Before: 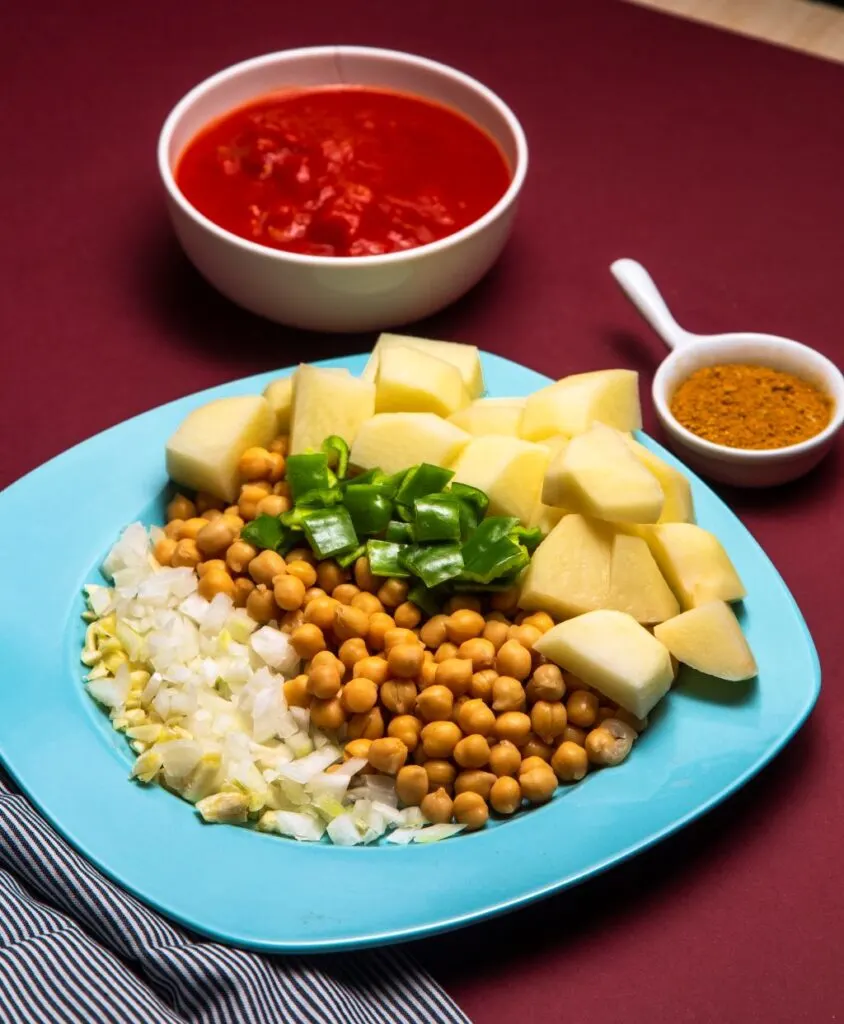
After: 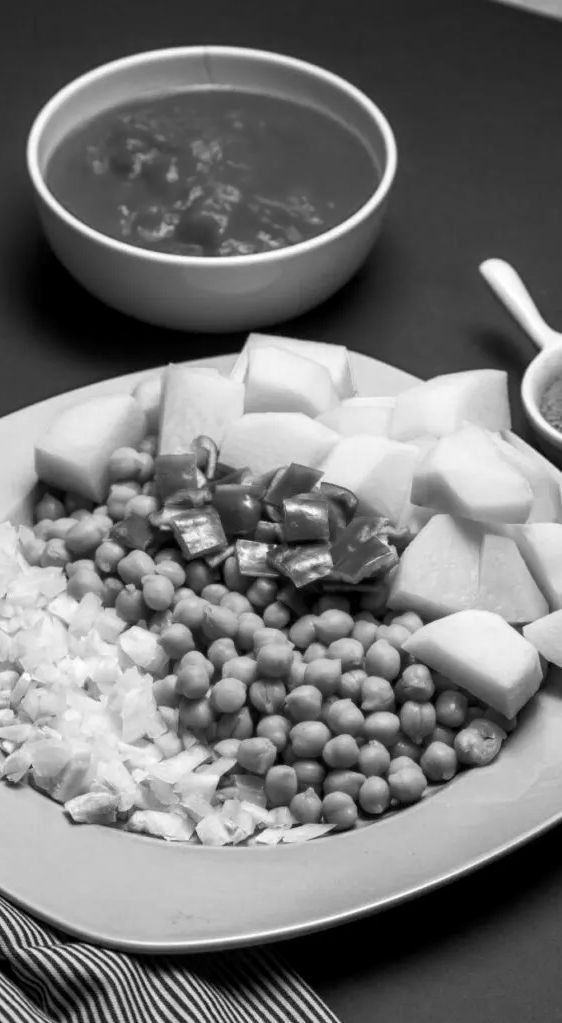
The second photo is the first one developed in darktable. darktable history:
crop and rotate: left 15.546%, right 17.787%
monochrome: on, module defaults
local contrast: highlights 100%, shadows 100%, detail 120%, midtone range 0.2
